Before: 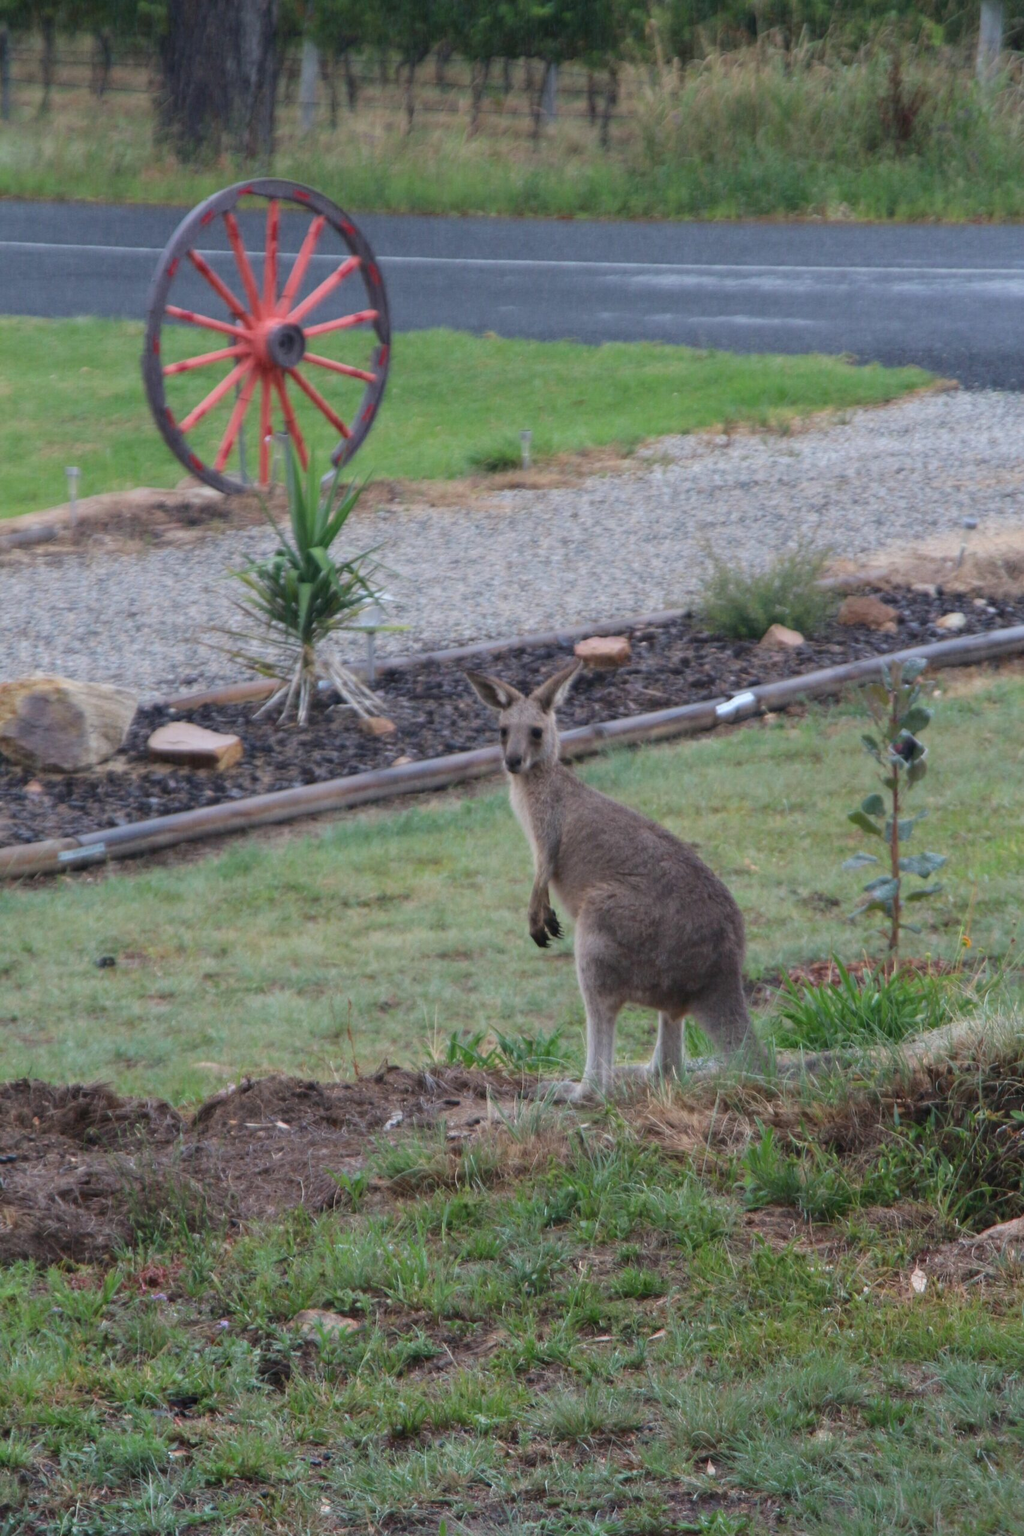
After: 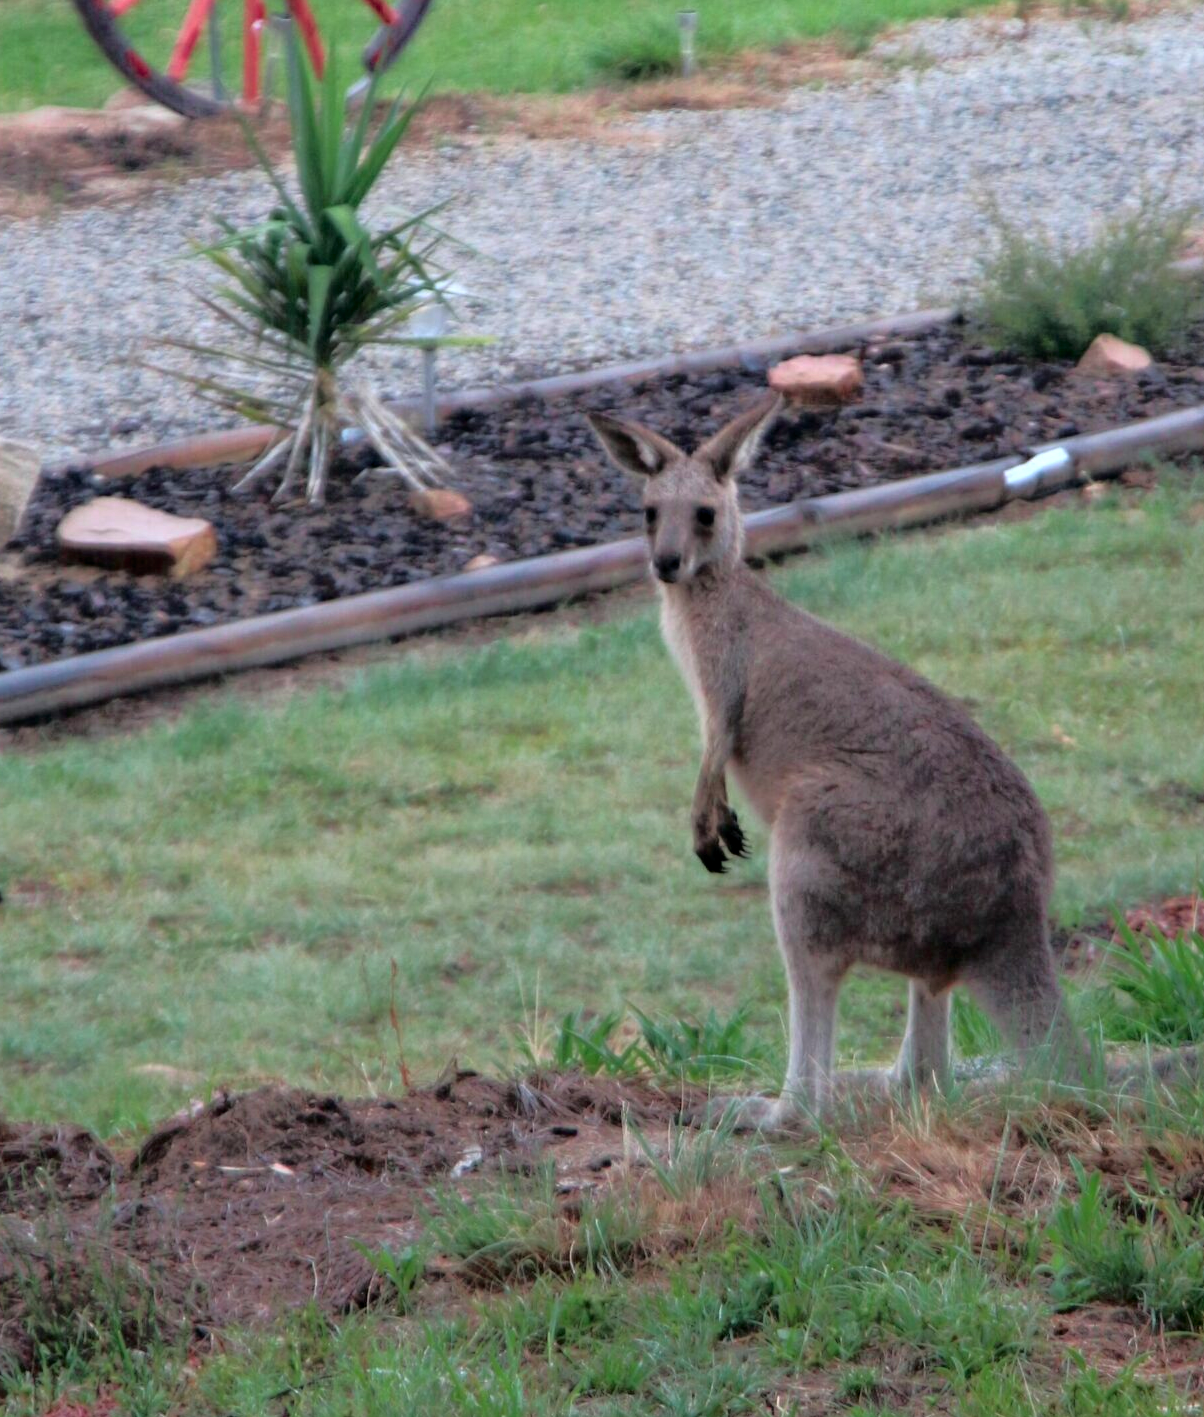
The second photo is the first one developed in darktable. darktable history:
crop: left 11.123%, top 27.61%, right 18.3%, bottom 17.034%
tone equalizer: -7 EV -0.63 EV, -6 EV 1 EV, -5 EV -0.45 EV, -4 EV 0.43 EV, -3 EV 0.41 EV, -2 EV 0.15 EV, -1 EV -0.15 EV, +0 EV -0.39 EV, smoothing diameter 25%, edges refinement/feathering 10, preserve details guided filter
rgb levels: levels [[0.01, 0.419, 0.839], [0, 0.5, 1], [0, 0.5, 1]]
tone curve: curves: ch0 [(0, 0) (0.126, 0.061) (0.362, 0.382) (0.498, 0.498) (0.706, 0.712) (1, 1)]; ch1 [(0, 0) (0.5, 0.497) (0.55, 0.578) (1, 1)]; ch2 [(0, 0) (0.44, 0.424) (0.489, 0.486) (0.537, 0.538) (1, 1)], color space Lab, independent channels, preserve colors none
